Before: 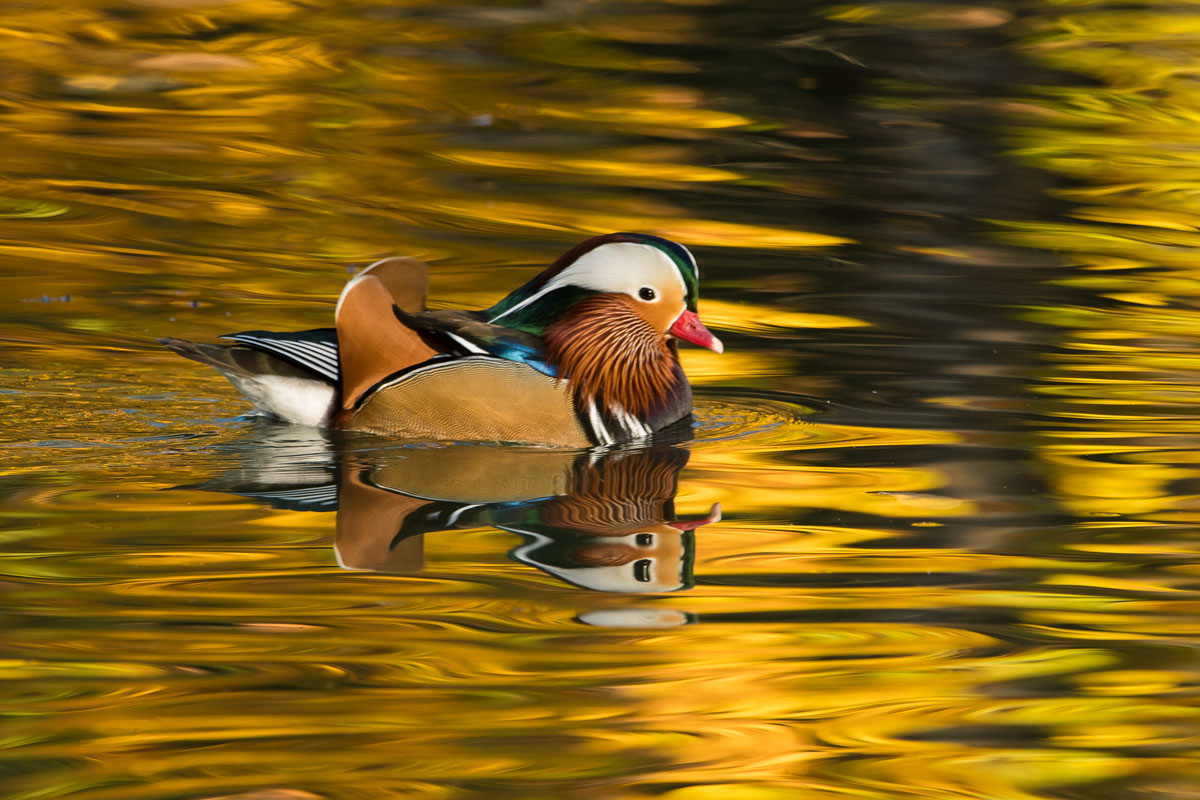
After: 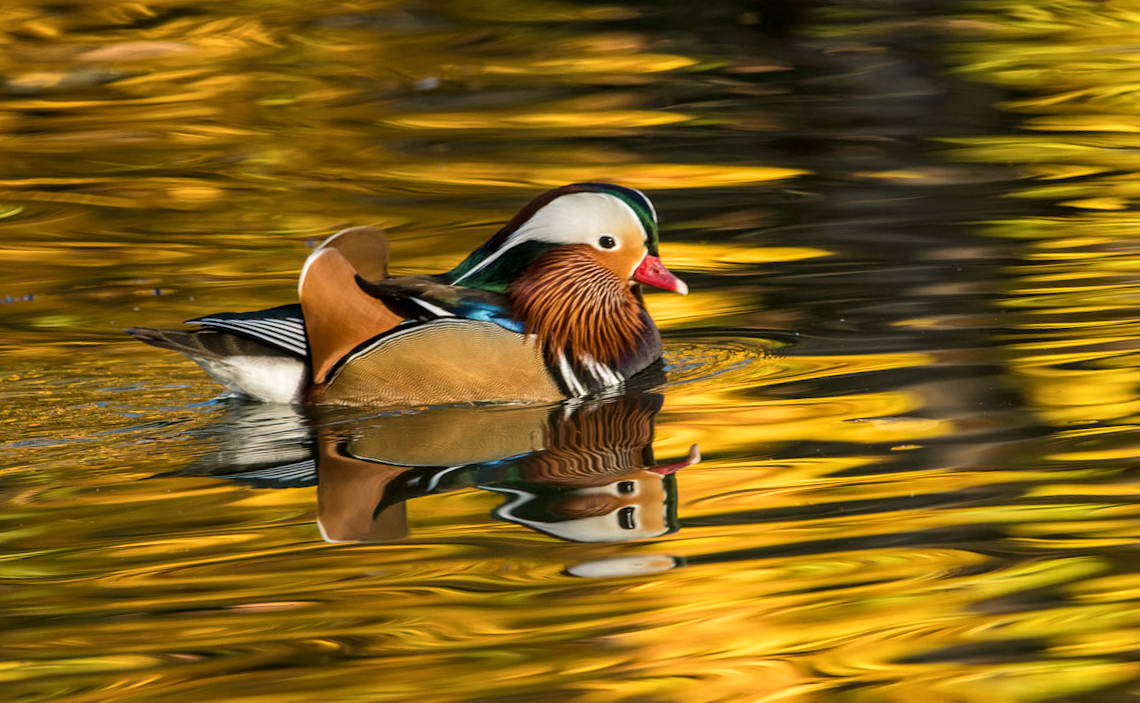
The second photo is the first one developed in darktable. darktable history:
rotate and perspective: rotation -5°, crop left 0.05, crop right 0.952, crop top 0.11, crop bottom 0.89
local contrast: detail 130%
